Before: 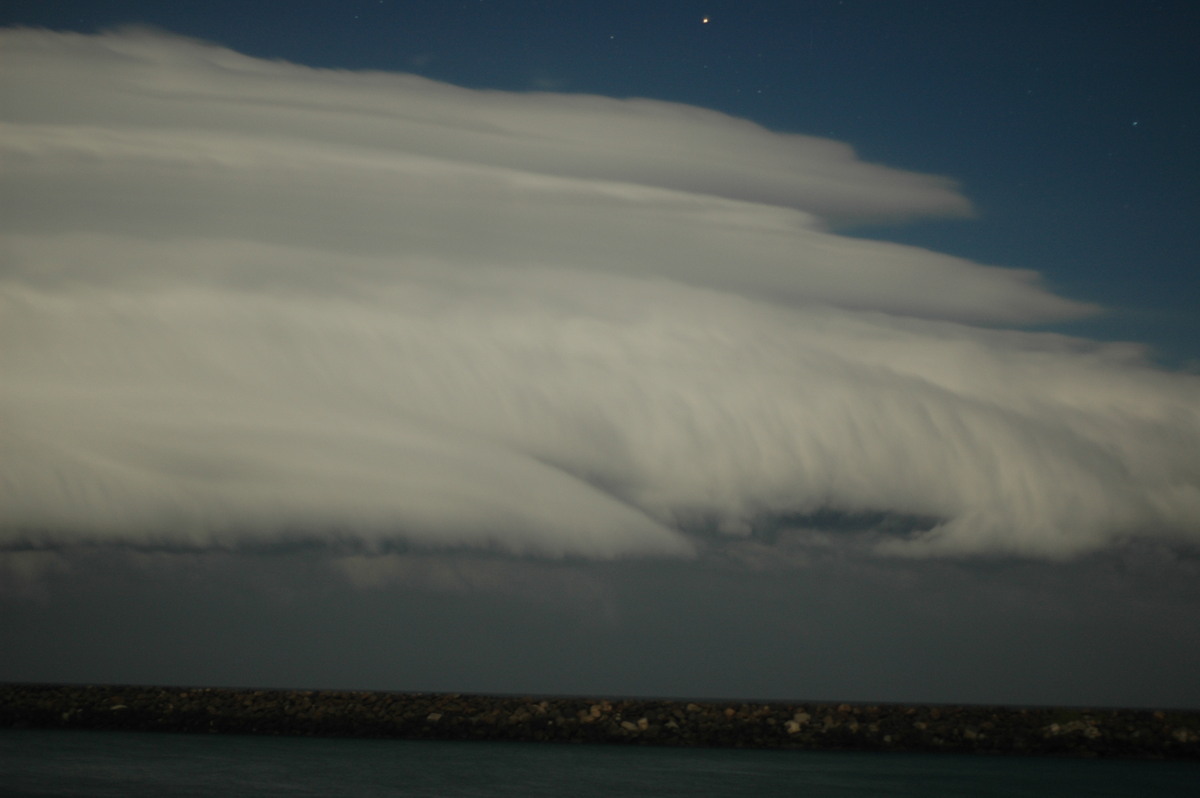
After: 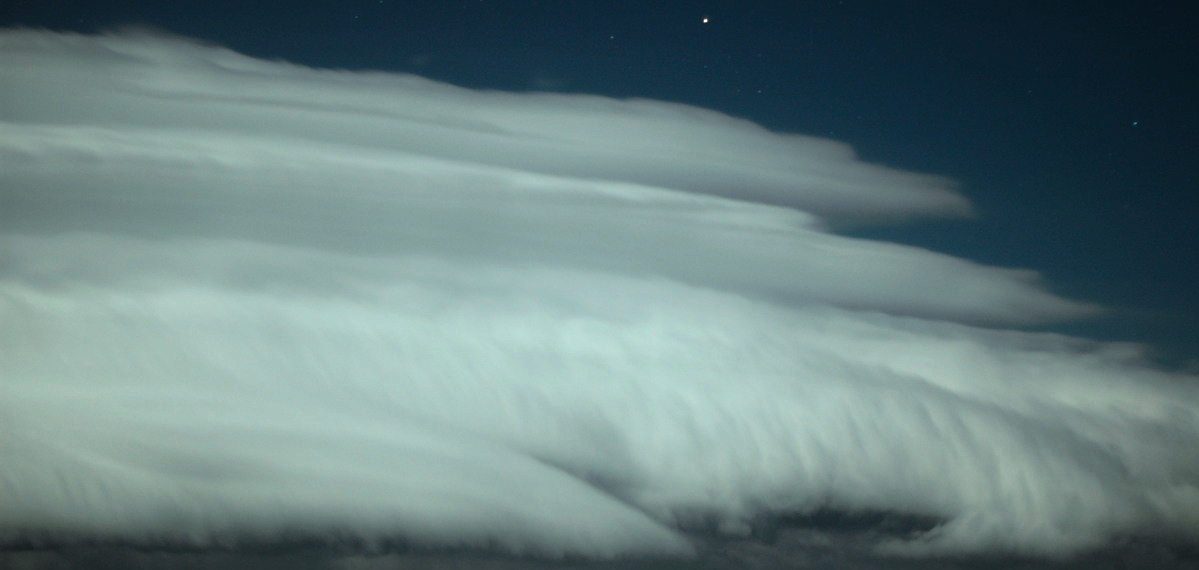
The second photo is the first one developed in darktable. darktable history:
crop: right 0%, bottom 28.555%
tone equalizer: -8 EV -1.08 EV, -7 EV -1.04 EV, -6 EV -0.9 EV, -5 EV -0.609 EV, -3 EV 0.589 EV, -2 EV 0.891 EV, -1 EV 1.01 EV, +0 EV 1.08 EV, edges refinement/feathering 500, mask exposure compensation -1.57 EV, preserve details no
color correction: highlights a* -11.96, highlights b* -15.09
